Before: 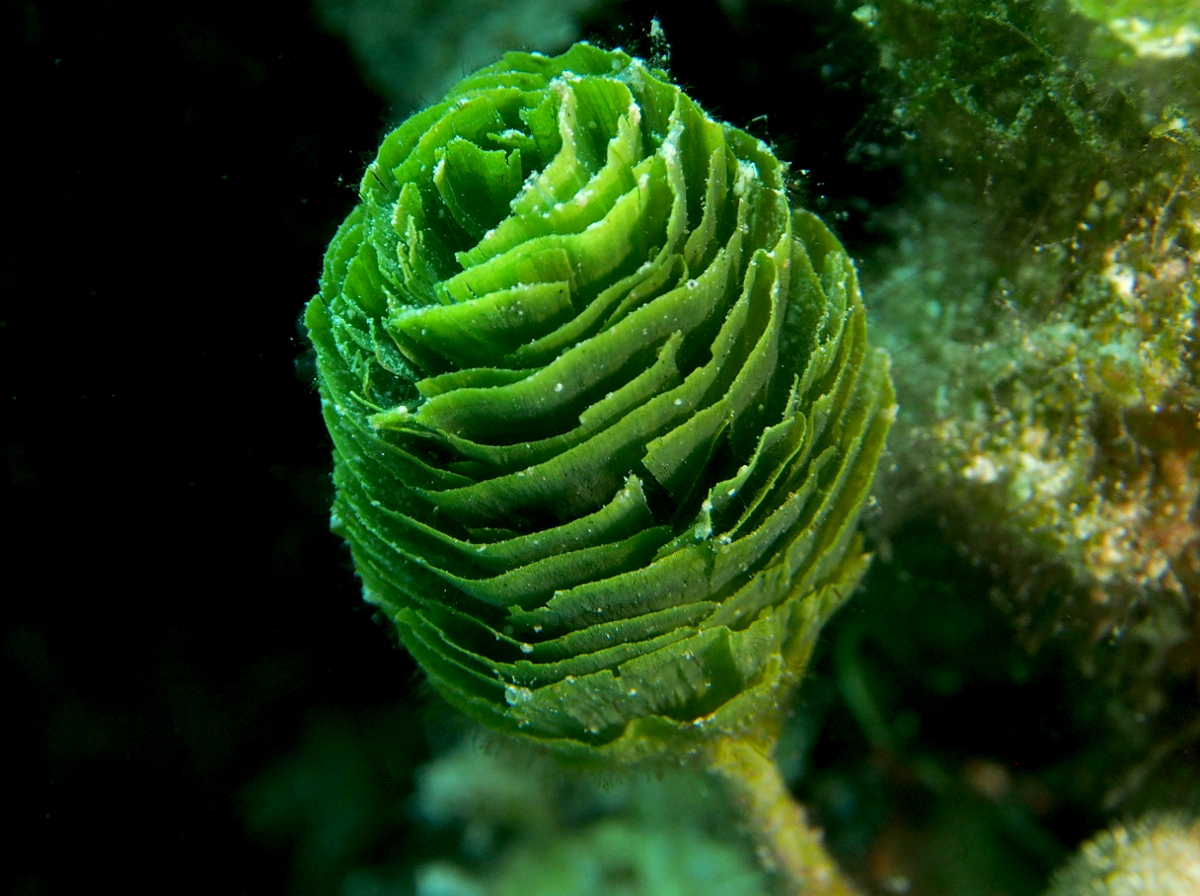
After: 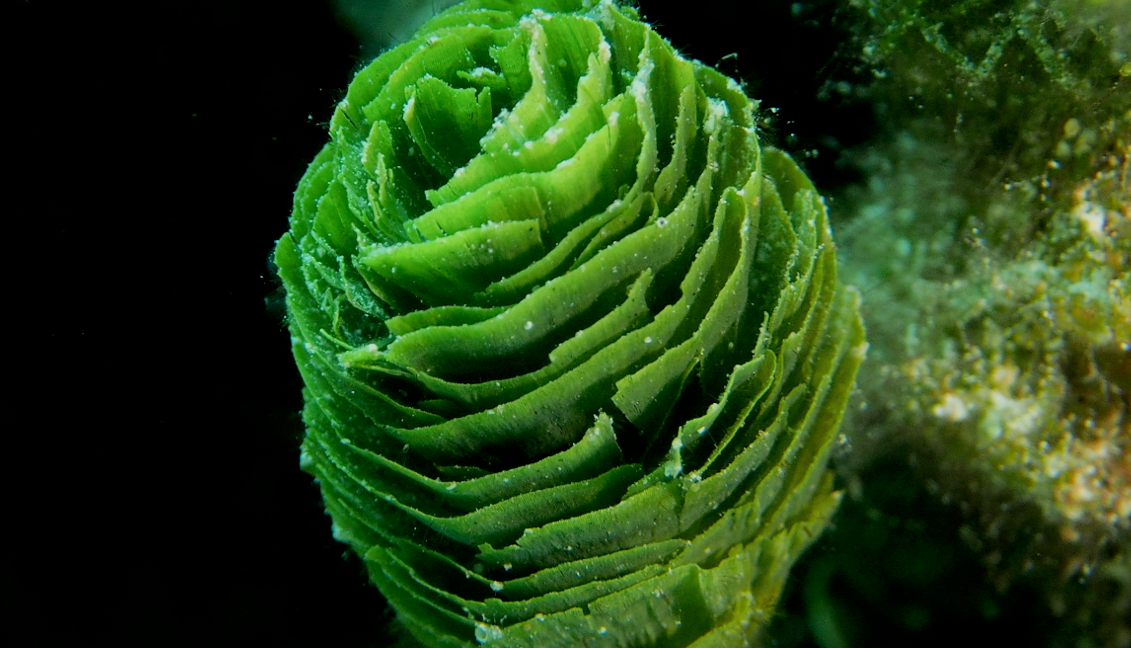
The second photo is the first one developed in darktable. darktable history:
exposure: exposure 0.085 EV, compensate highlight preservation false
crop: left 2.582%, top 6.988%, right 3.109%, bottom 20.132%
filmic rgb: black relative exposure -8.03 EV, white relative exposure 4.04 EV, threshold 3.04 EV, hardness 4.16, contrast 0.917, enable highlight reconstruction true
